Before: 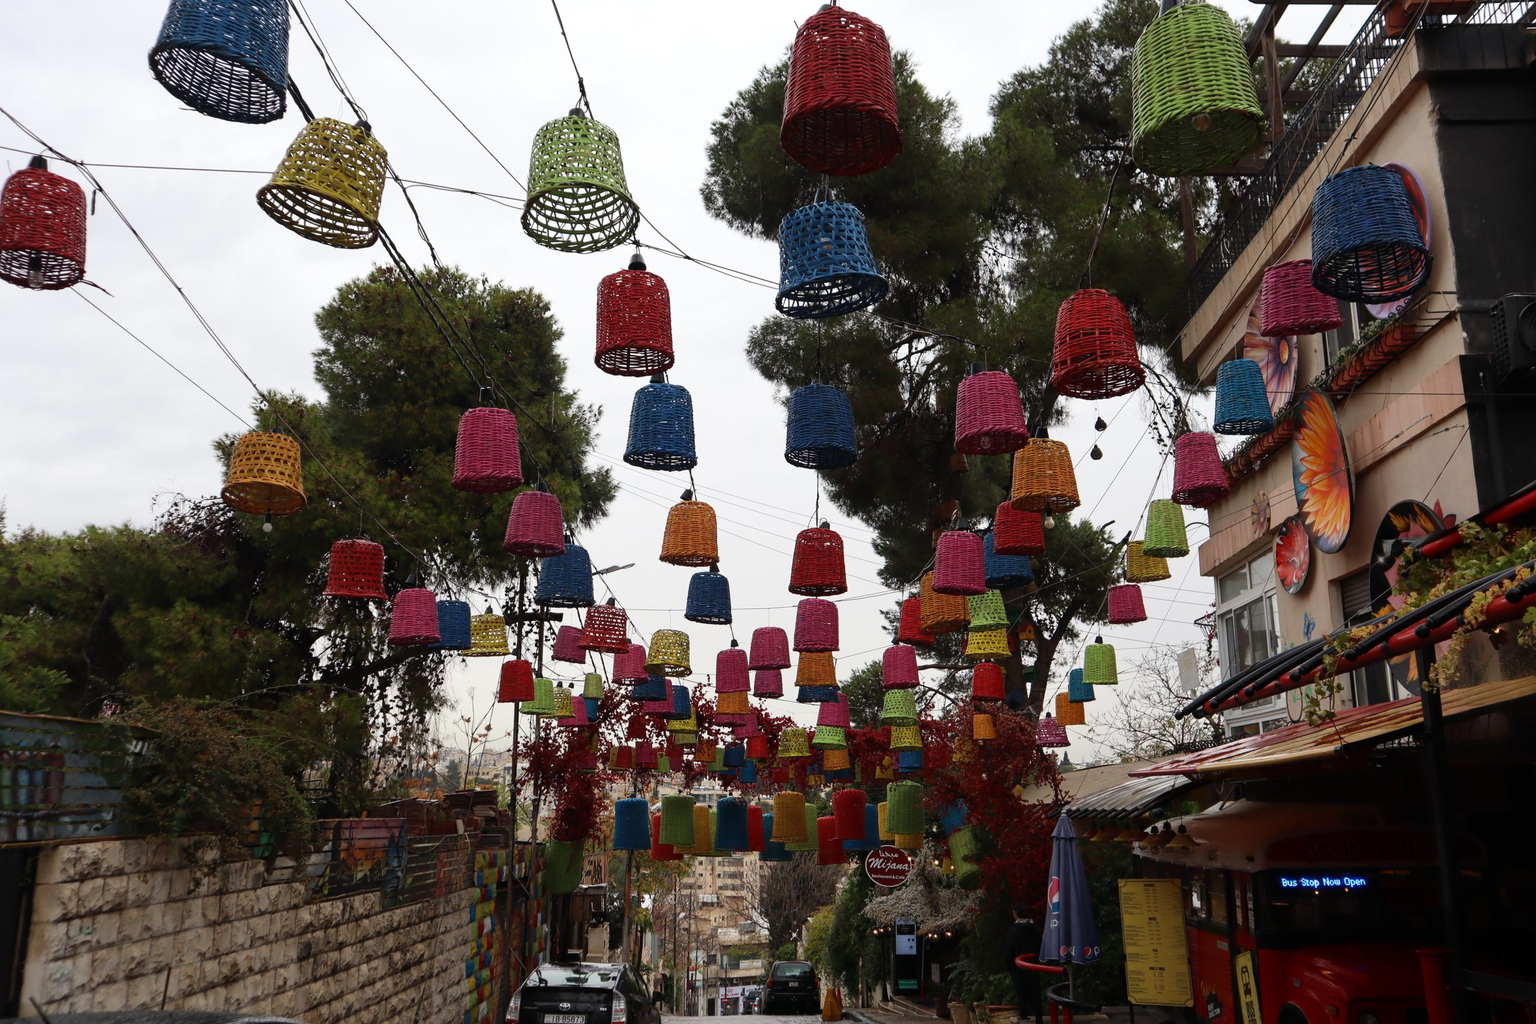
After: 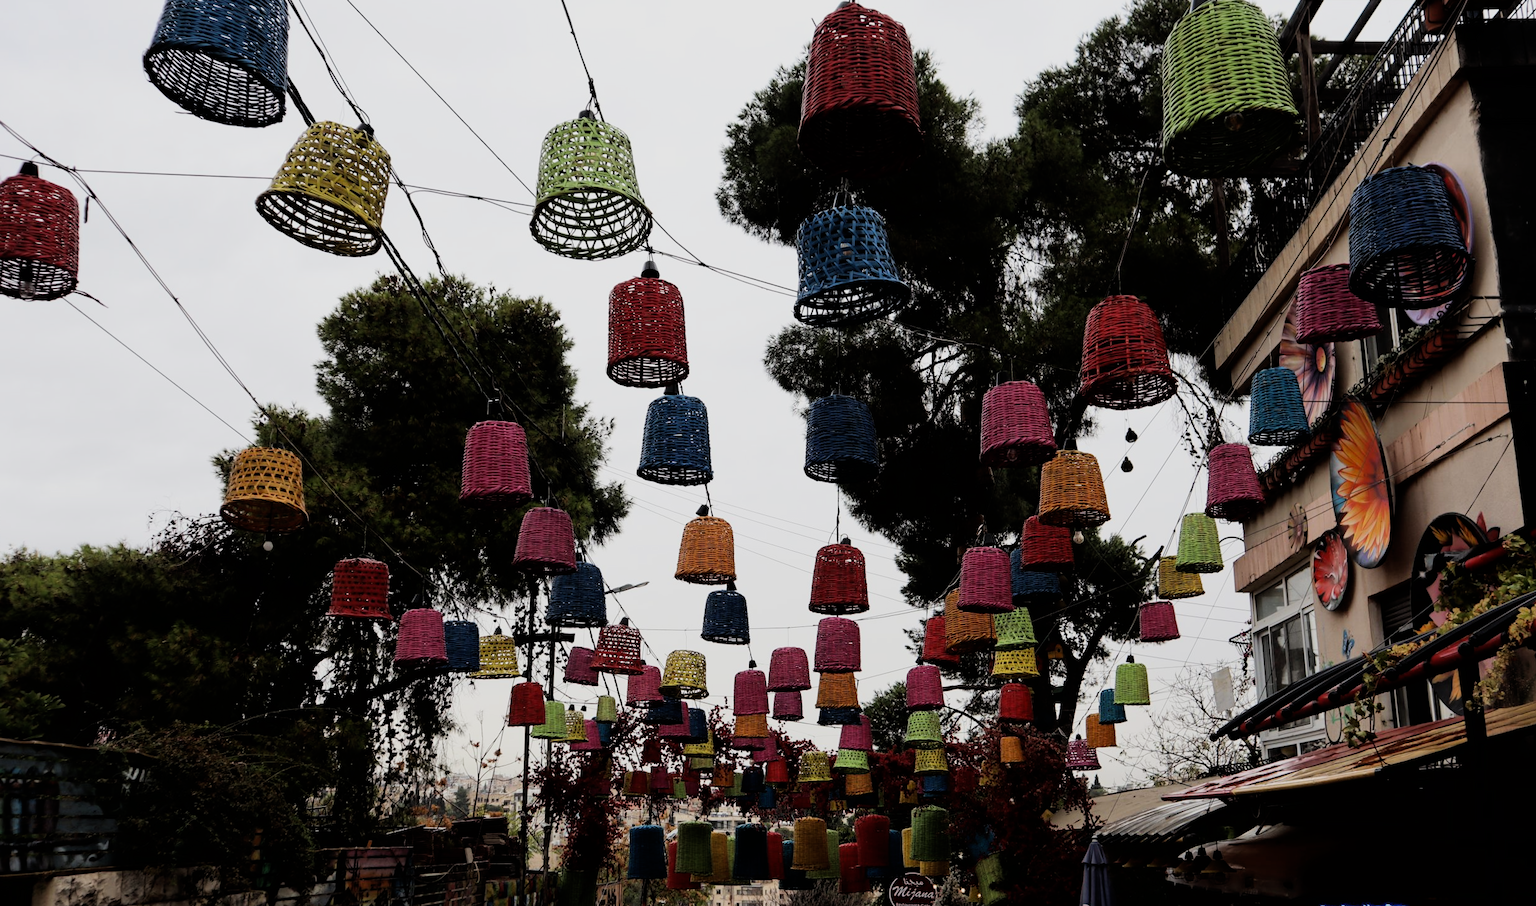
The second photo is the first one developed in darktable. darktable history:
filmic rgb: black relative exposure -5.14 EV, white relative exposure 3.98 EV, hardness 2.9, contrast 1.301, highlights saturation mix -29.78%
crop and rotate: angle 0.24°, left 0.313%, right 2.576%, bottom 14.069%
